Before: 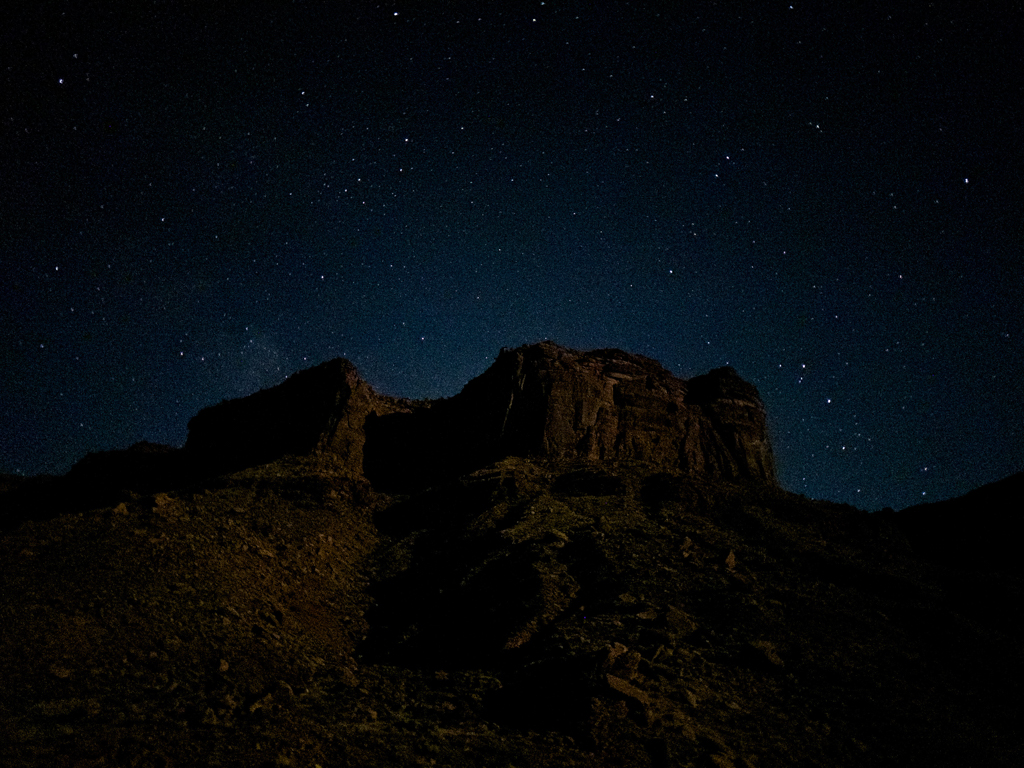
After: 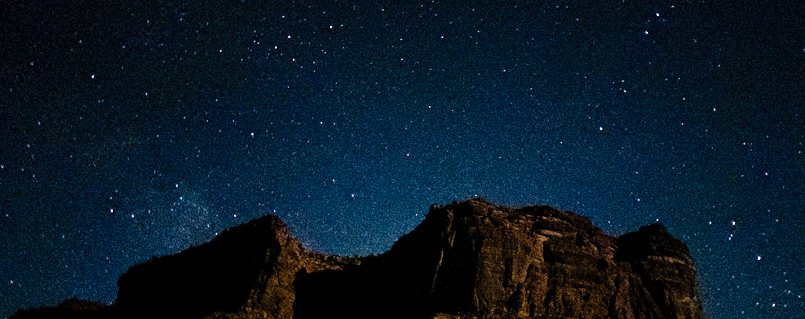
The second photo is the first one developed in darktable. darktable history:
crop: left 6.837%, top 18.719%, right 14.497%, bottom 39.688%
exposure: compensate highlight preservation false
shadows and highlights: highlights color adjustment 89.16%, soften with gaussian
